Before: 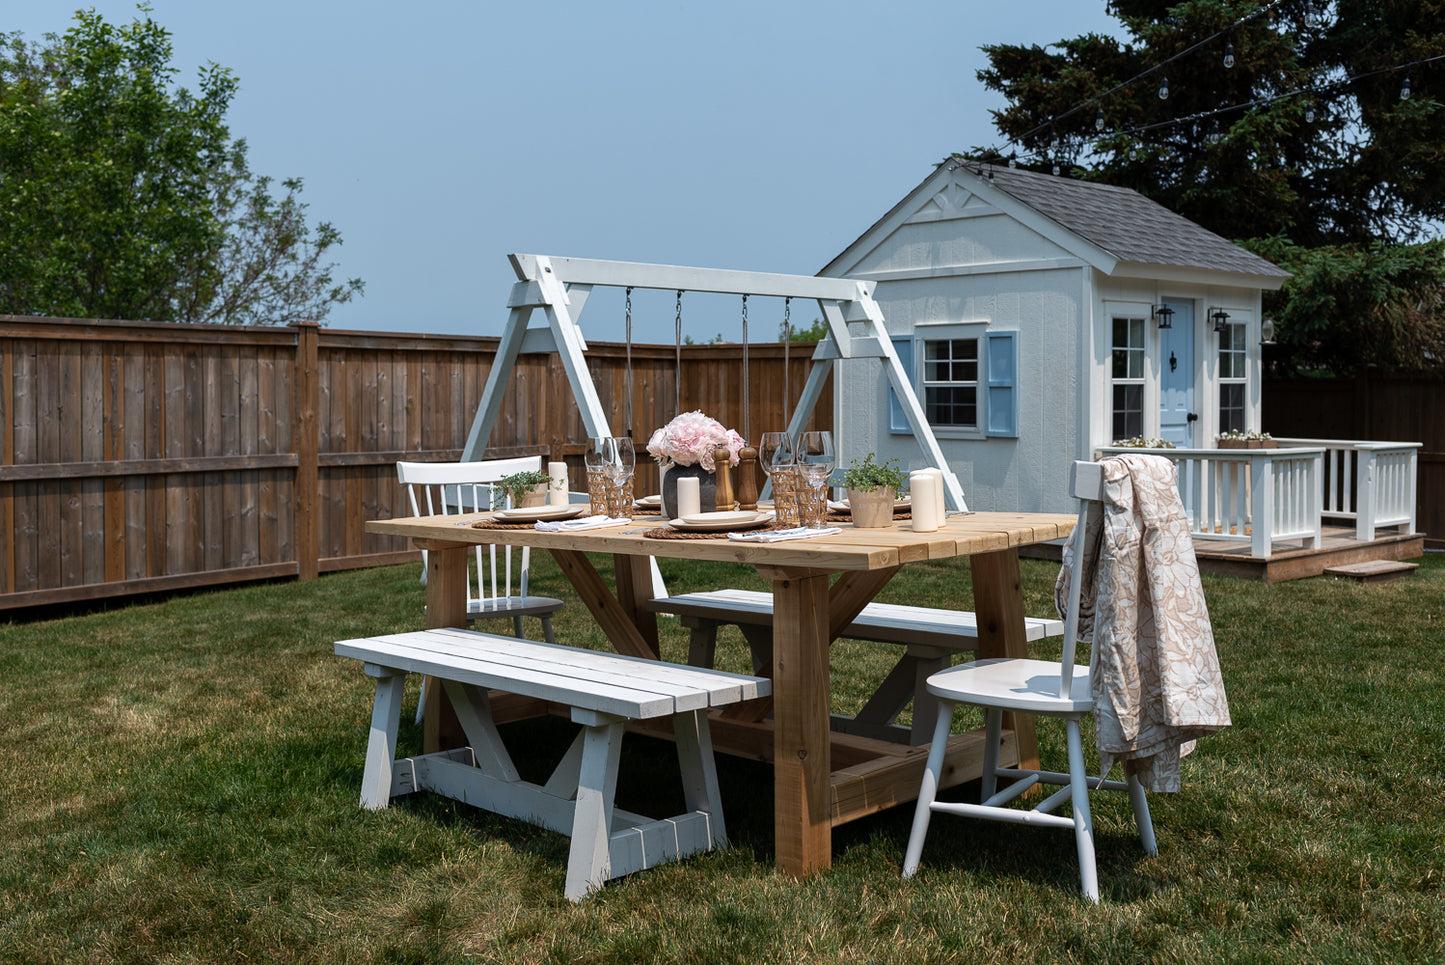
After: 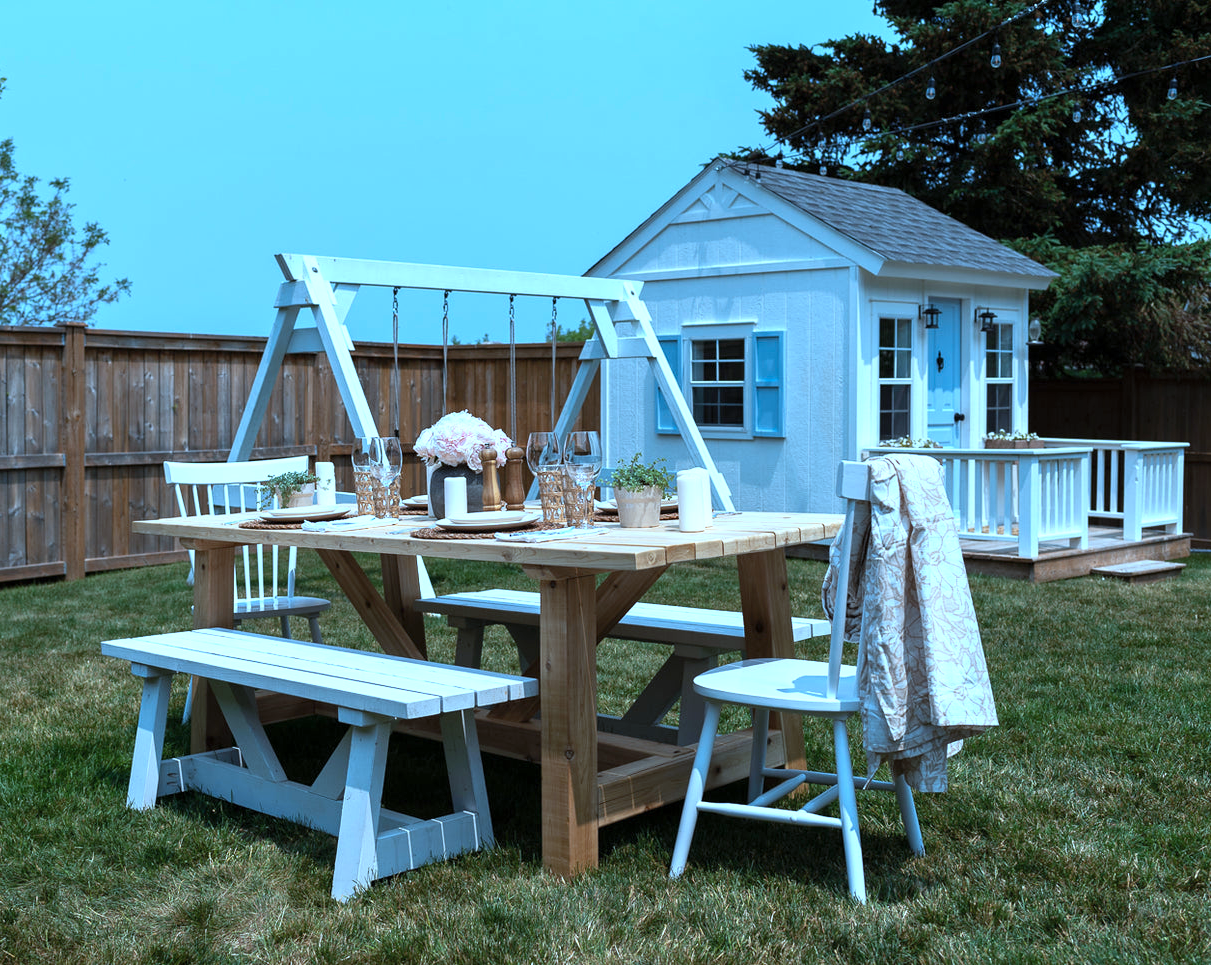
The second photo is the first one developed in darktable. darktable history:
white balance: red 0.931, blue 1.11
exposure: exposure 0.6 EV, compensate highlight preservation false
crop: left 16.145%
color correction: highlights a* -10.69, highlights b* -19.19
tone equalizer: on, module defaults
